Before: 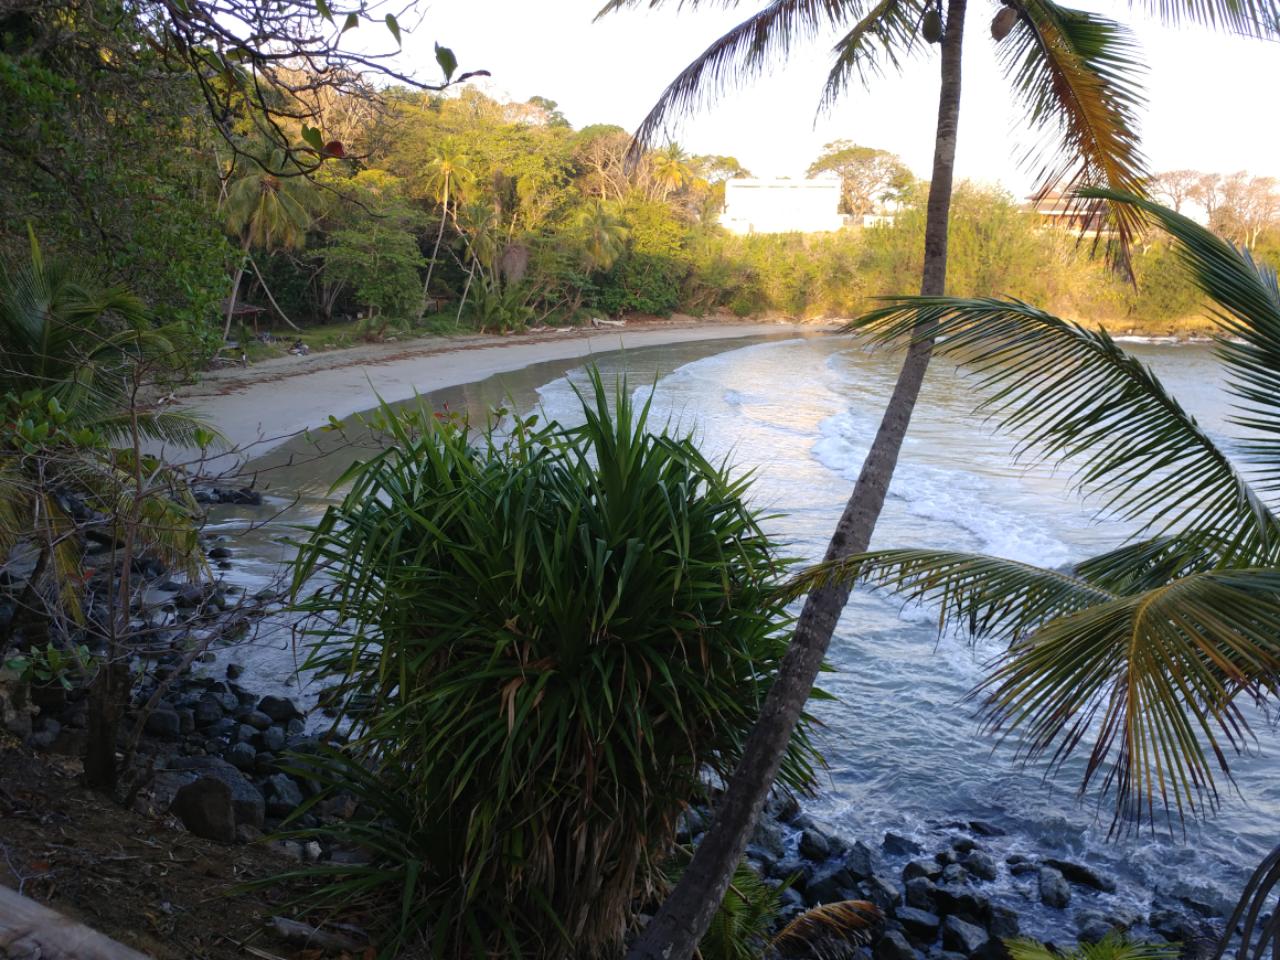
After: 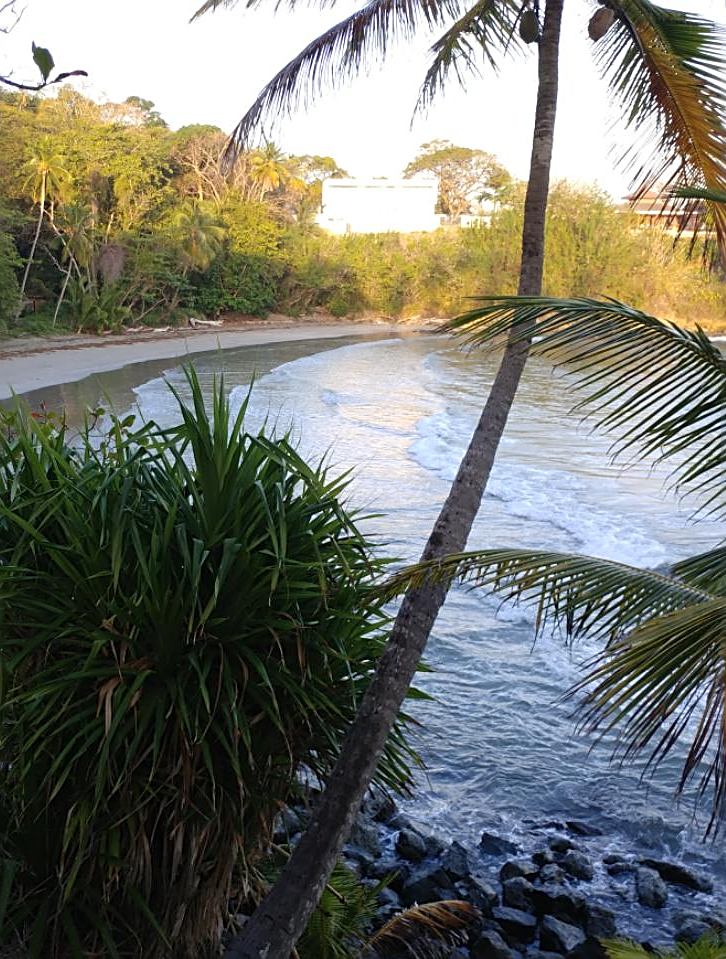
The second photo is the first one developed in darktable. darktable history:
crop: left 31.515%, top 0.007%, right 11.717%
sharpen: amount 0.577
